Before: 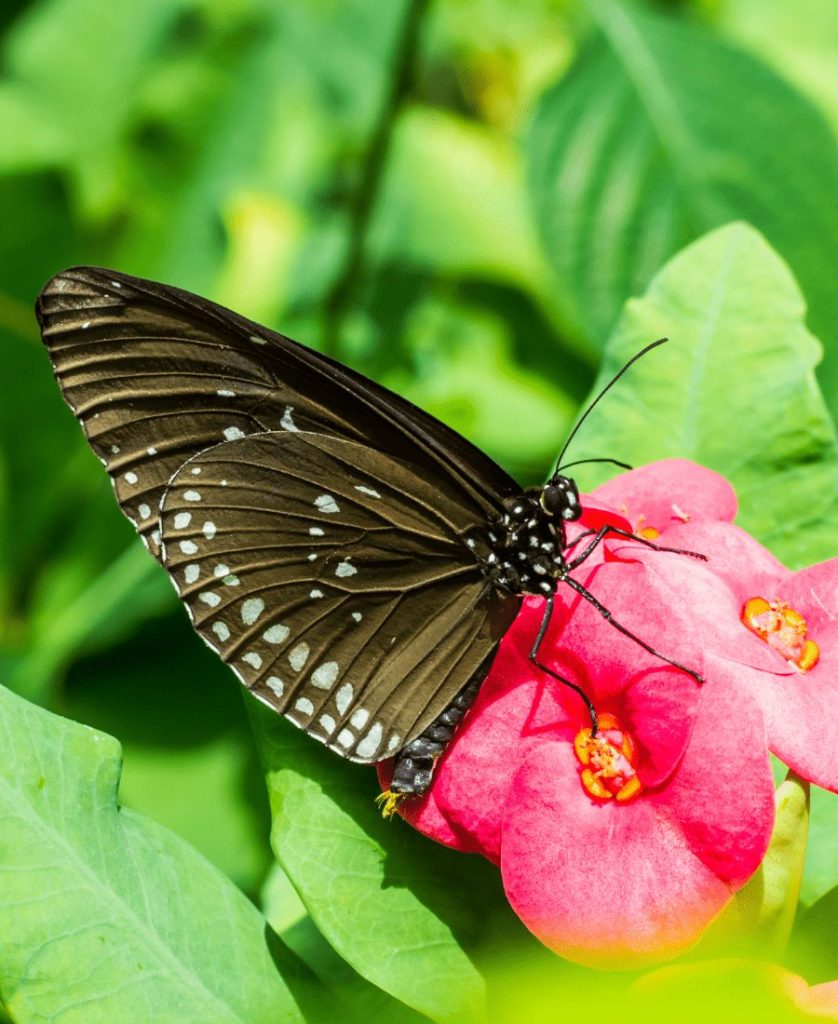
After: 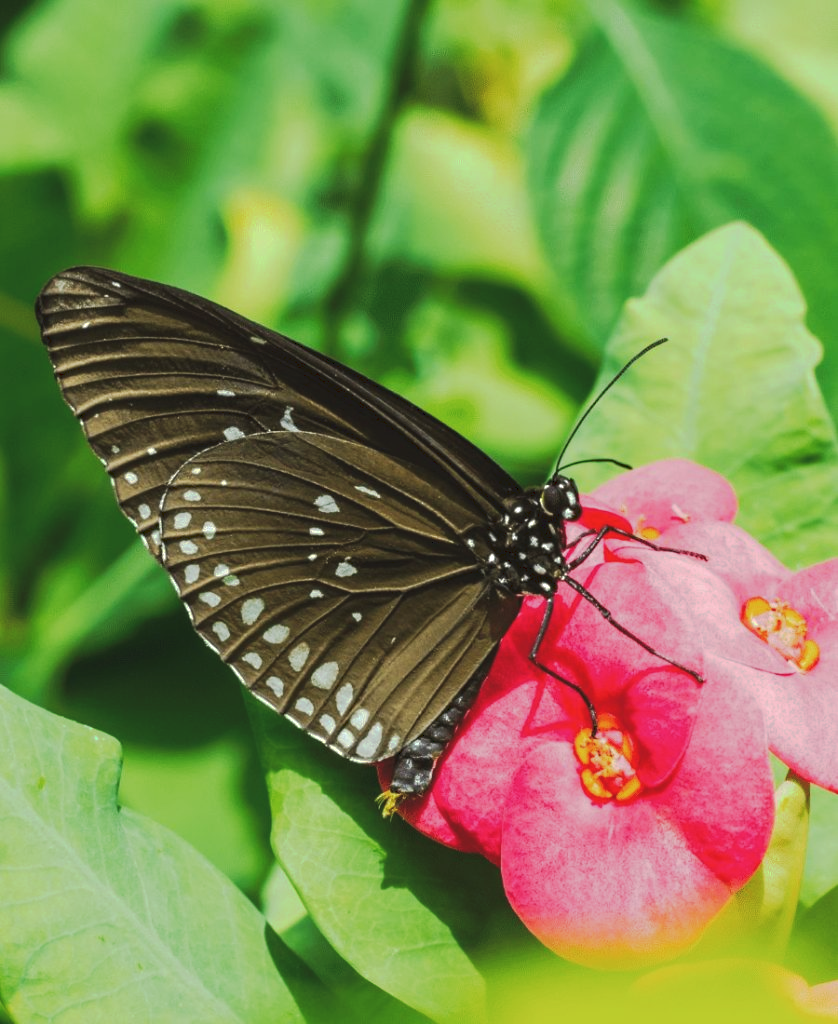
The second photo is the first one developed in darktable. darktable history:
tone curve: curves: ch0 [(0, 0) (0.003, 0.08) (0.011, 0.088) (0.025, 0.104) (0.044, 0.122) (0.069, 0.141) (0.1, 0.161) (0.136, 0.181) (0.177, 0.209) (0.224, 0.246) (0.277, 0.293) (0.335, 0.343) (0.399, 0.399) (0.468, 0.464) (0.543, 0.54) (0.623, 0.616) (0.709, 0.694) (0.801, 0.757) (0.898, 0.821) (1, 1)], preserve colors none
sharpen: radius 5.325, amount 0.312, threshold 26.433
